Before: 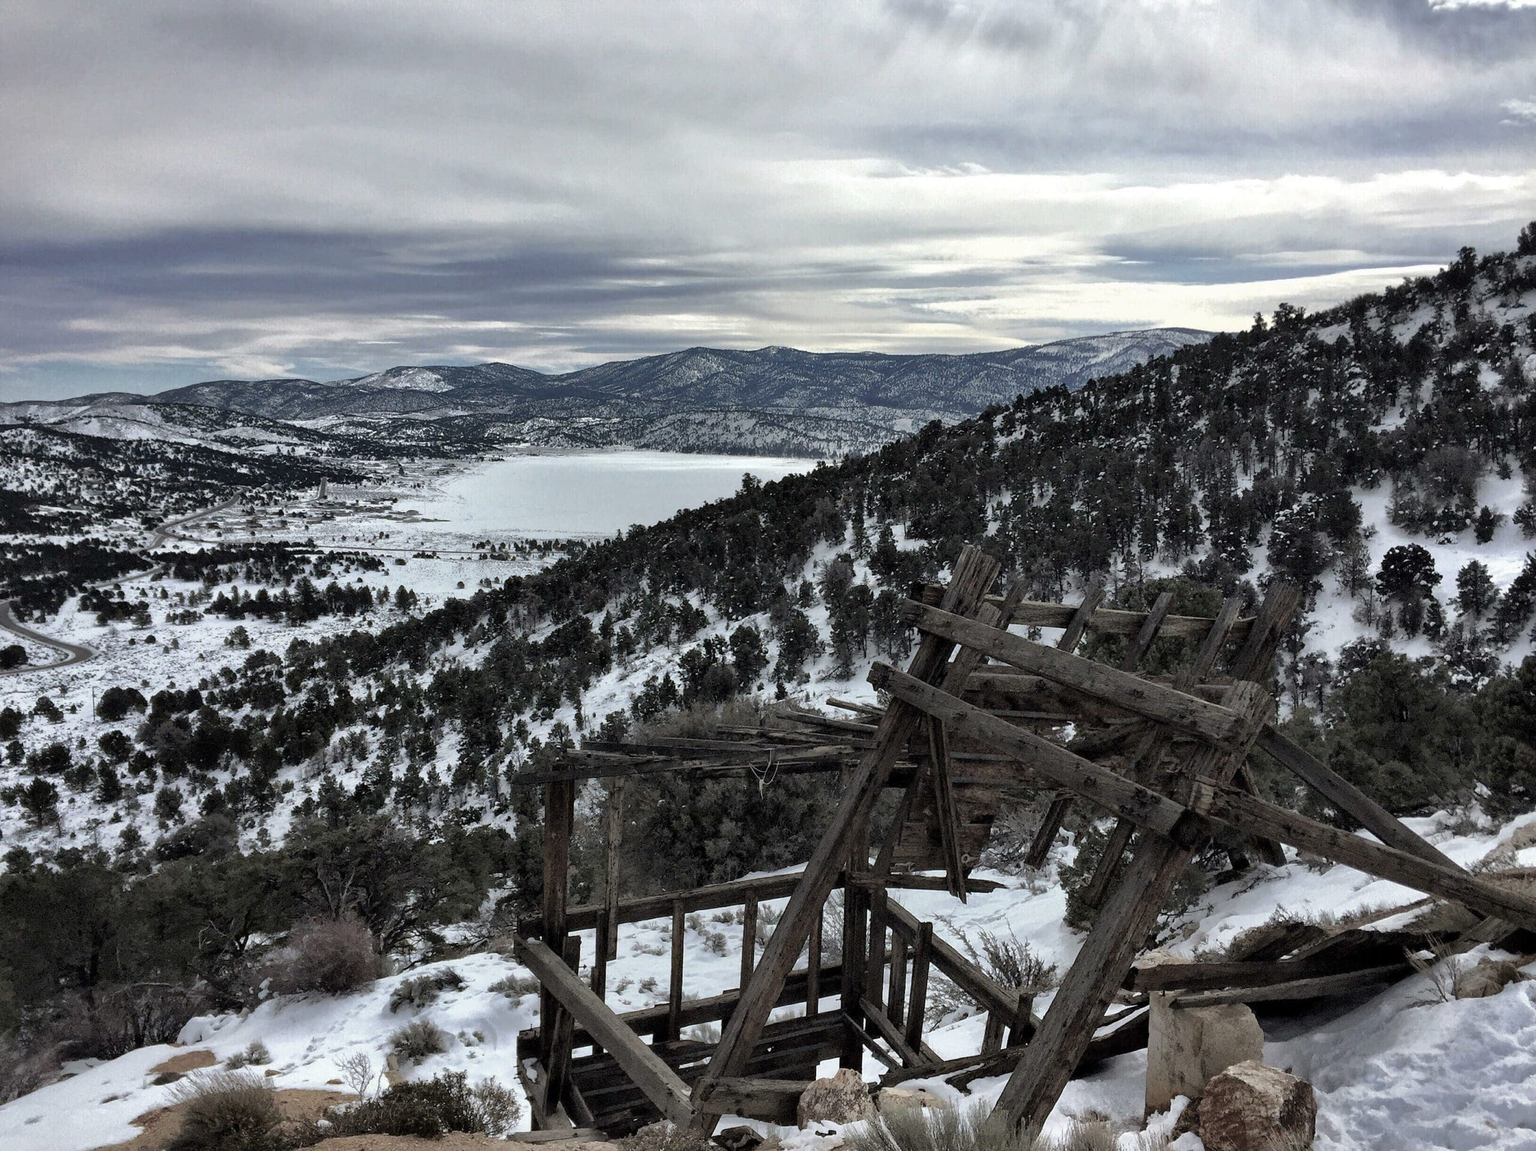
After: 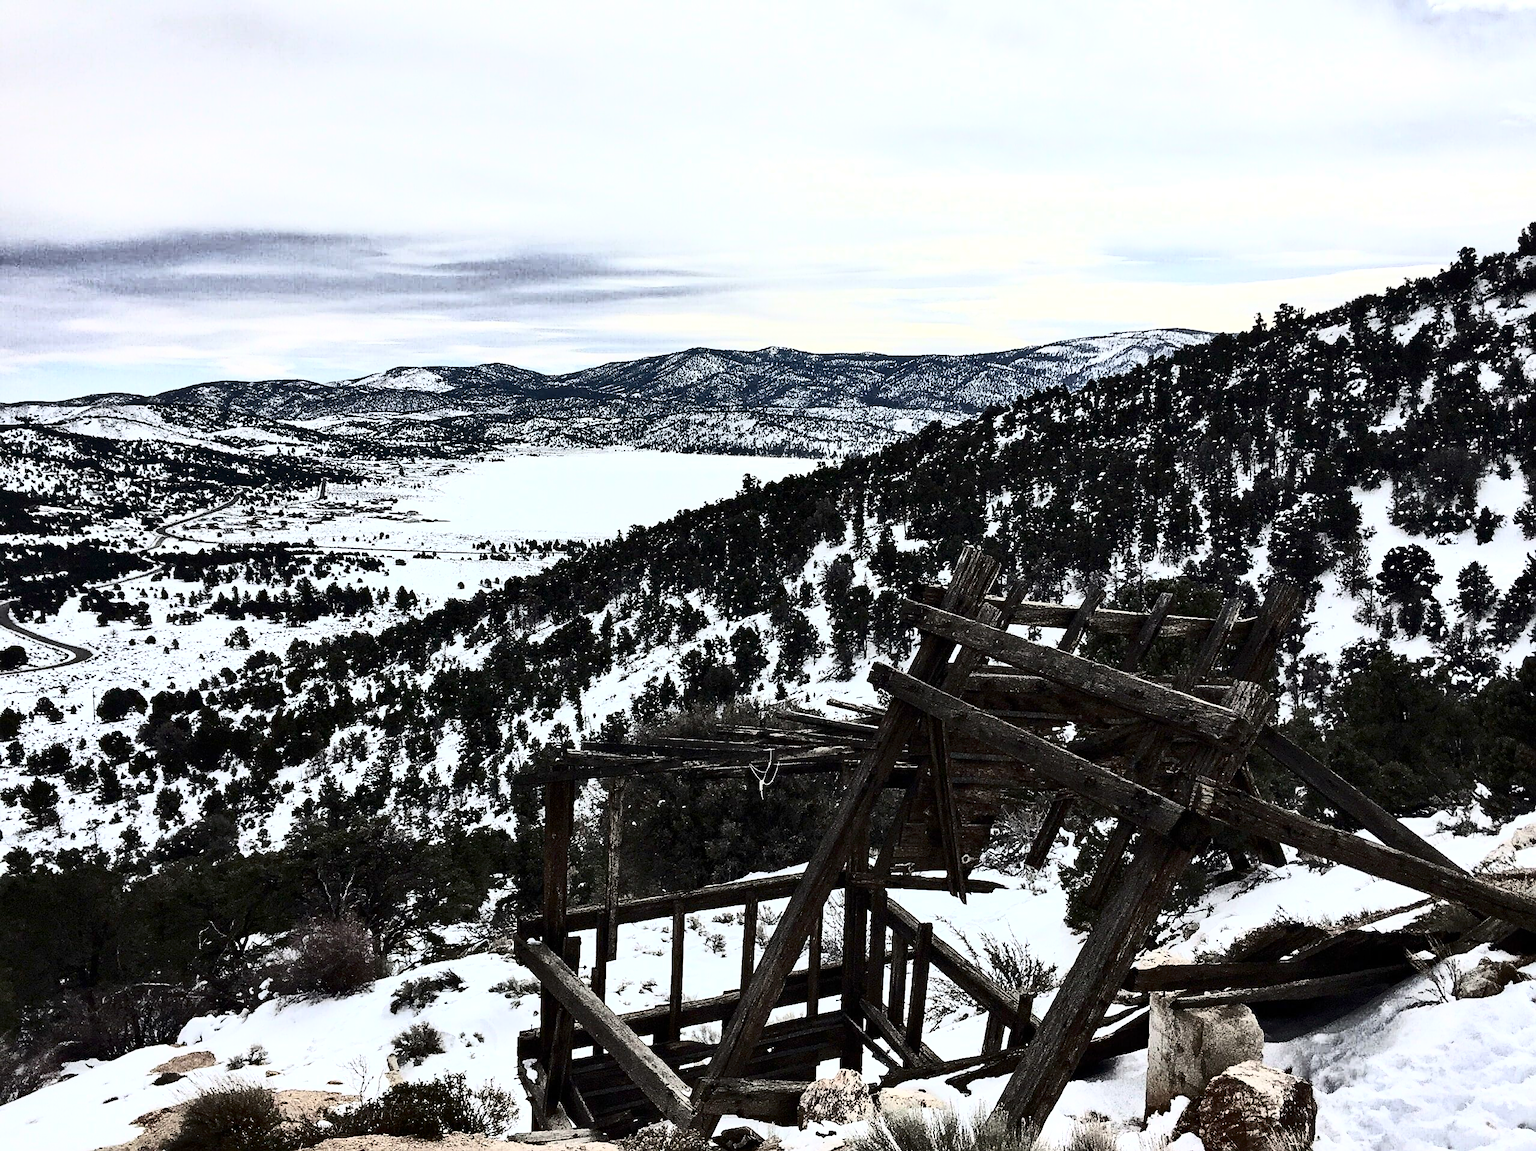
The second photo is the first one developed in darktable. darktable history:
contrast brightness saturation: contrast 0.93, brightness 0.2
sharpen: on, module defaults
exposure: exposure 0.29 EV, compensate highlight preservation false
